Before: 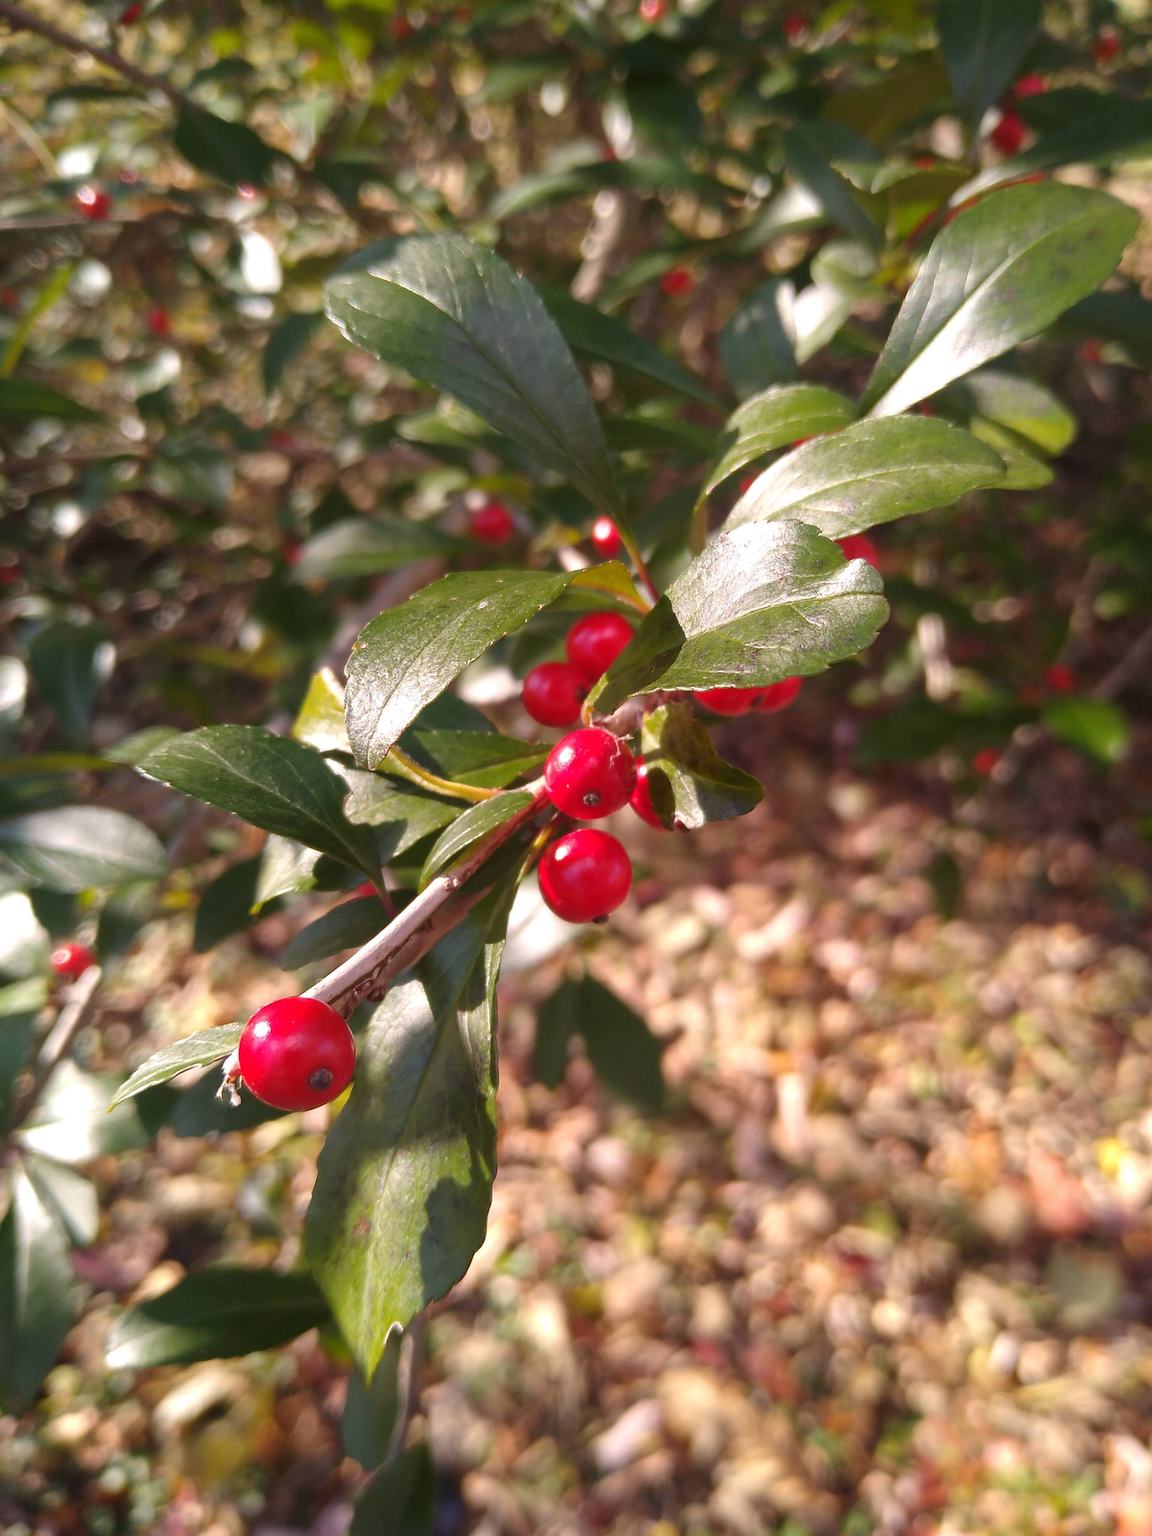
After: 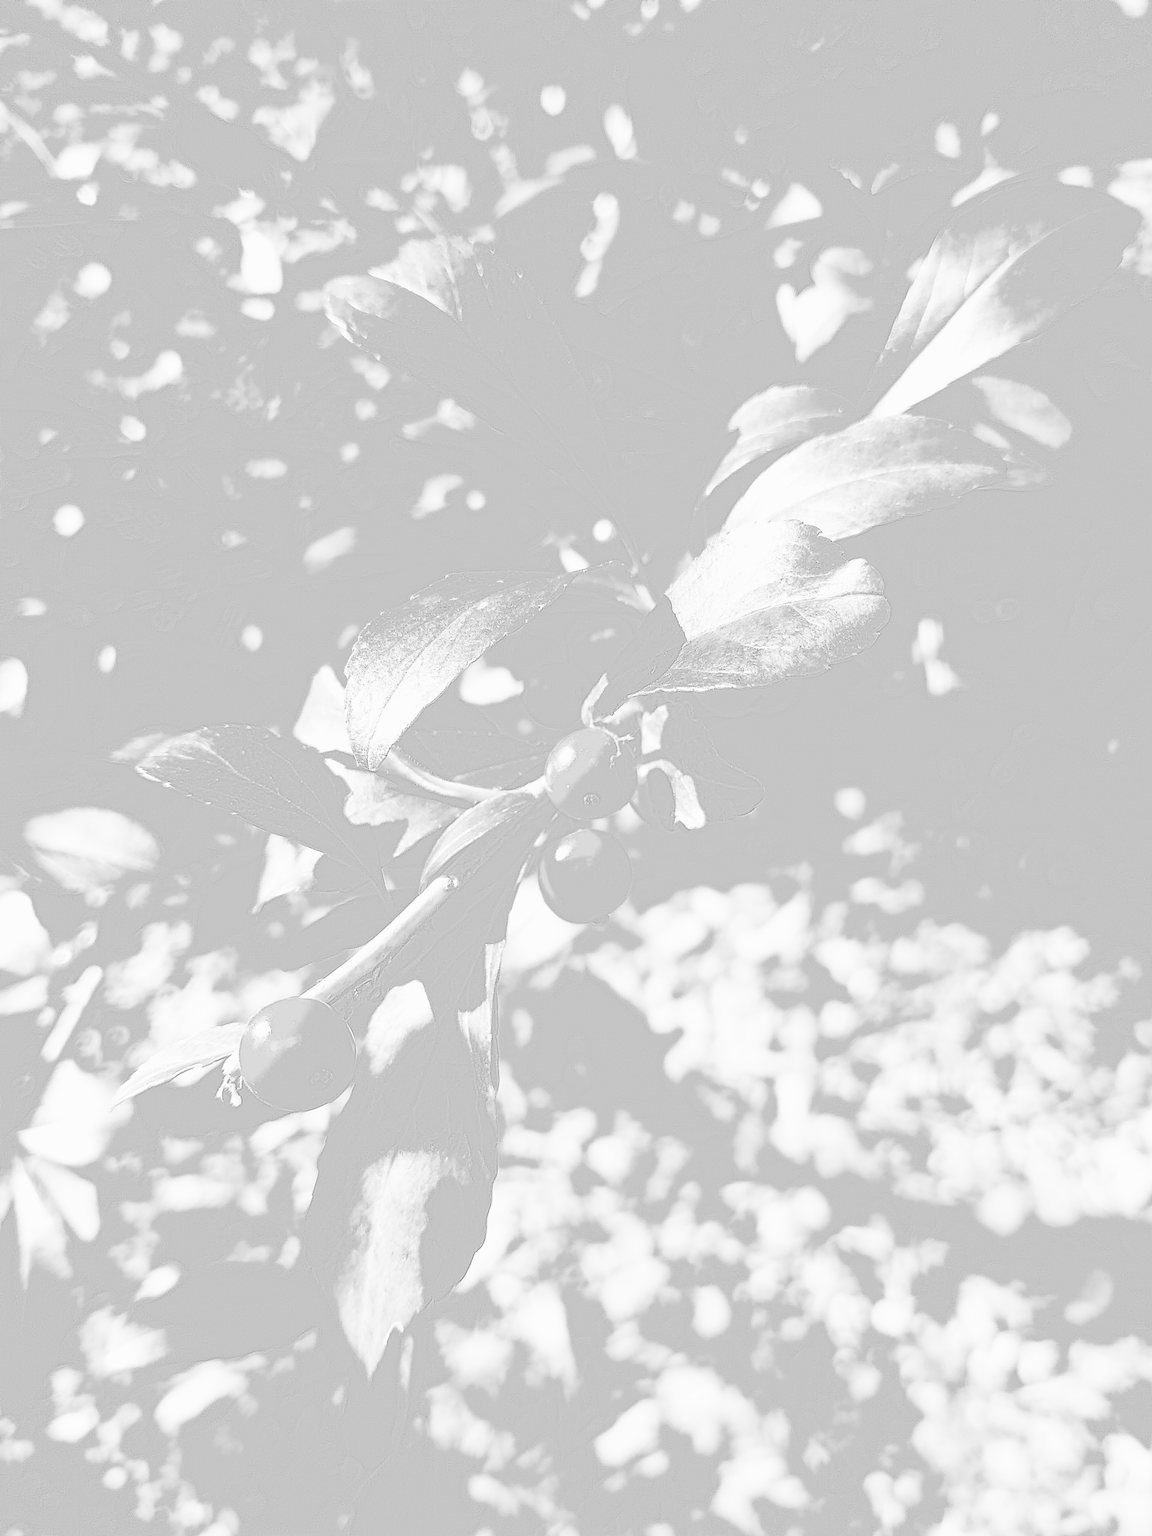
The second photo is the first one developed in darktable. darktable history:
exposure: black level correction 0, exposure 2.327 EV, compensate exposure bias true, compensate highlight preservation false
contrast brightness saturation: contrast 1, brightness 1, saturation 1
white balance: red 1.08, blue 0.791
highpass: sharpness 5.84%, contrast boost 8.44%
vibrance: vibrance 20%
